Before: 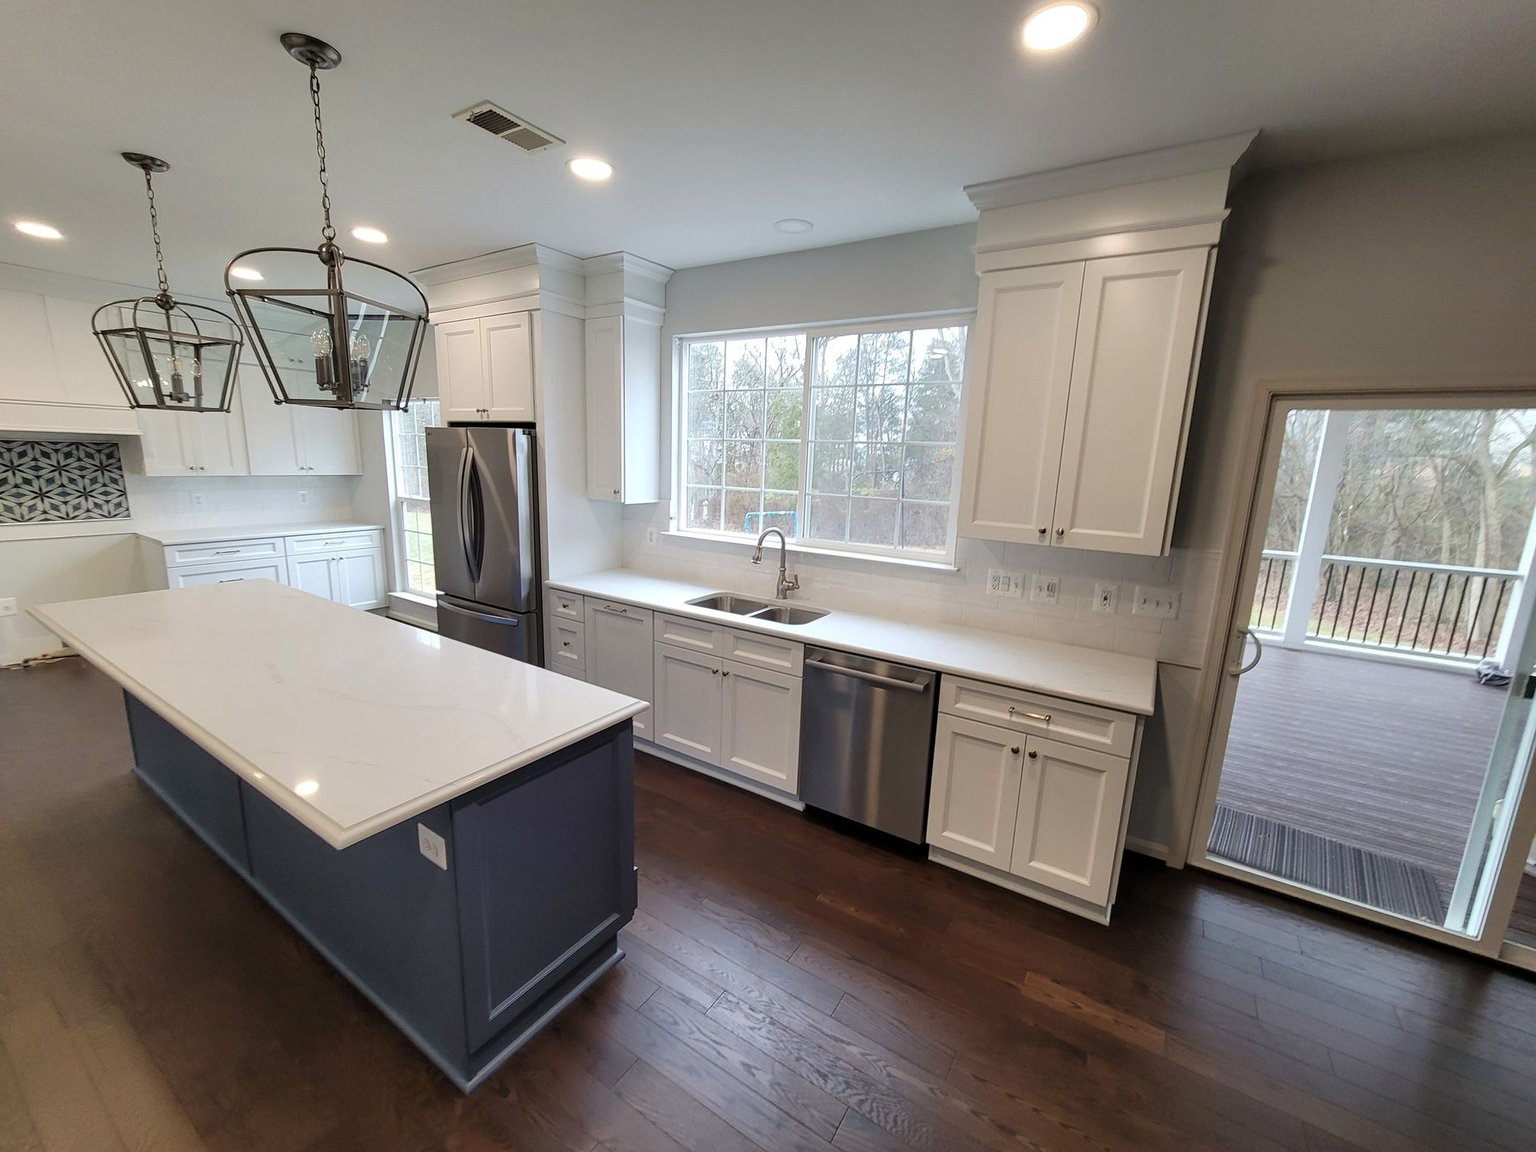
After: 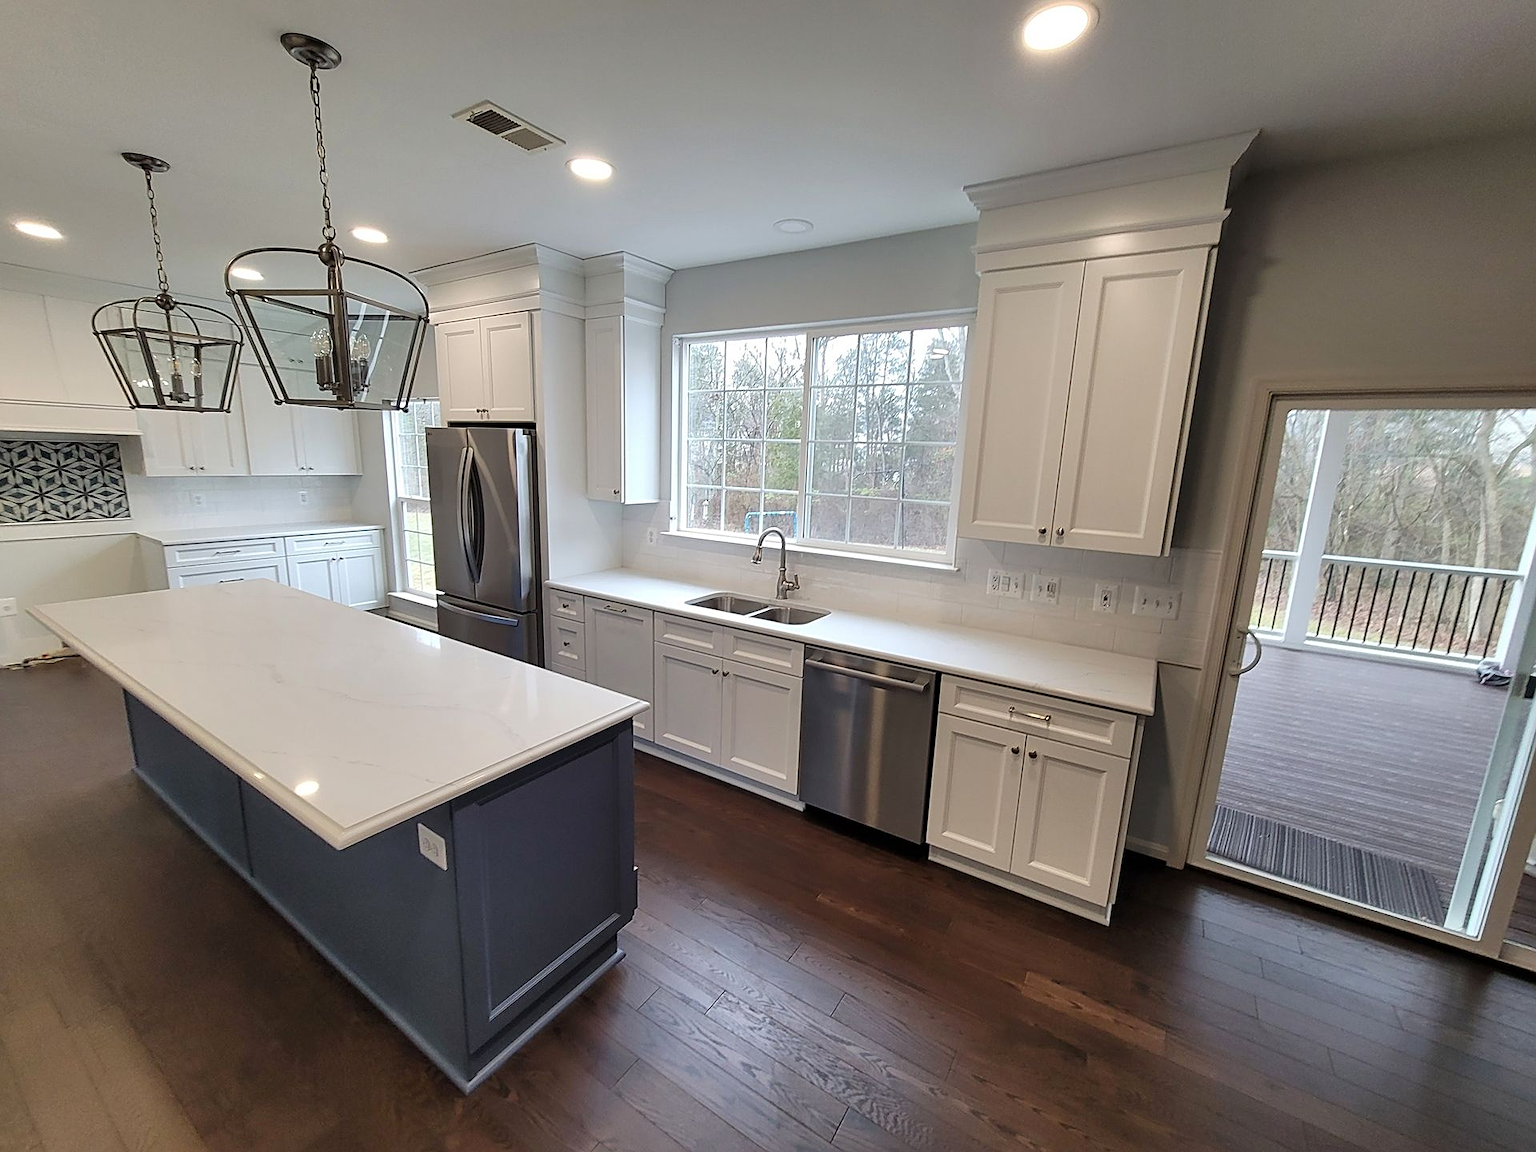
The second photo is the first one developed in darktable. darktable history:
shadows and highlights: shadows 31.88, highlights -32.99, soften with gaussian
sharpen: amount 0.497
